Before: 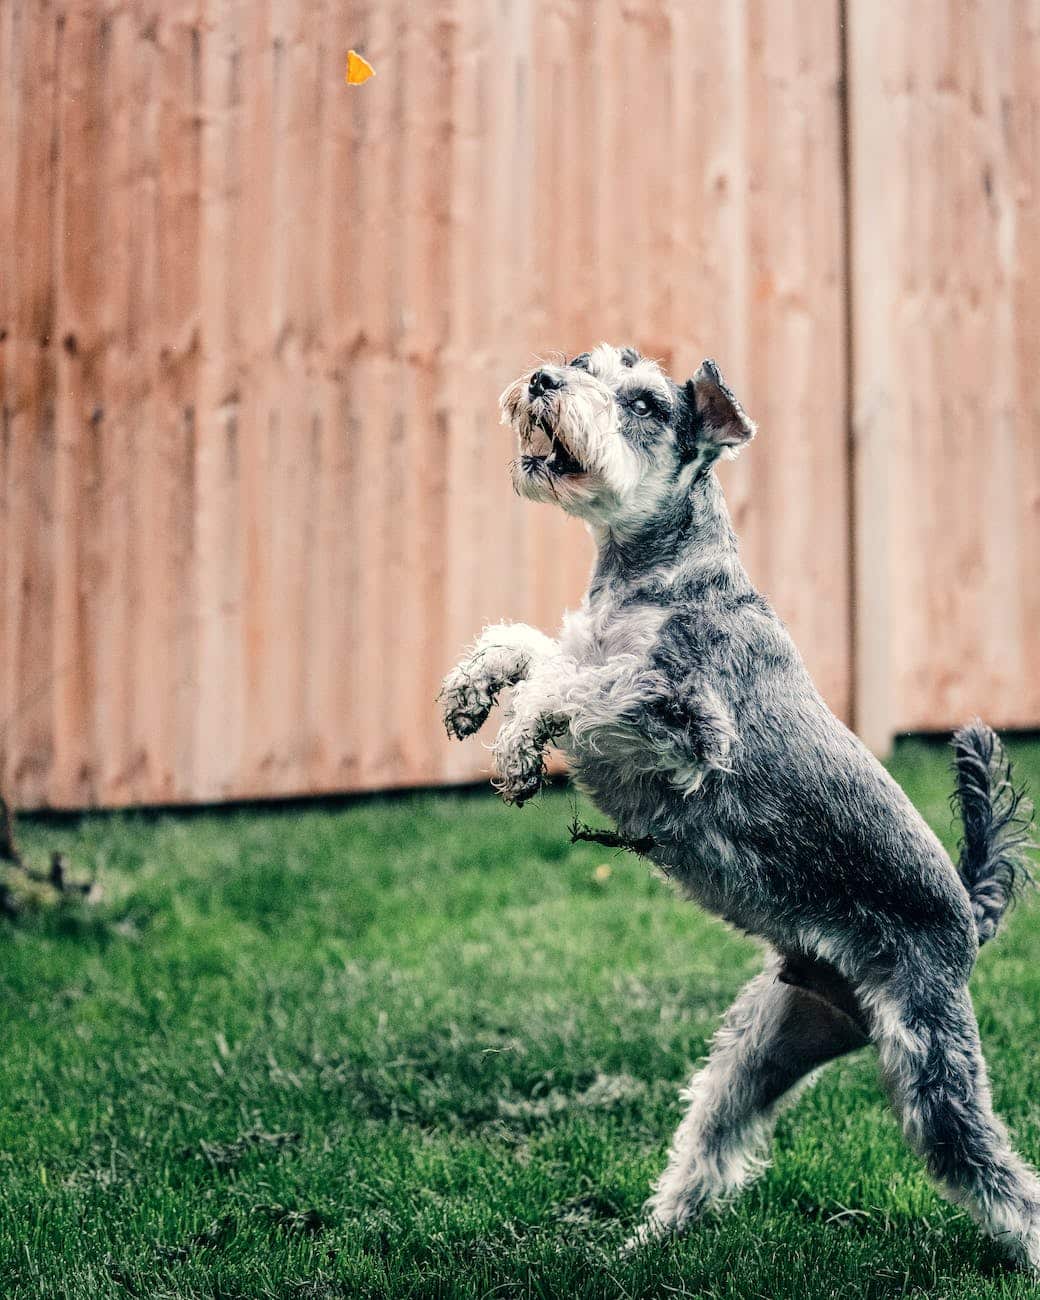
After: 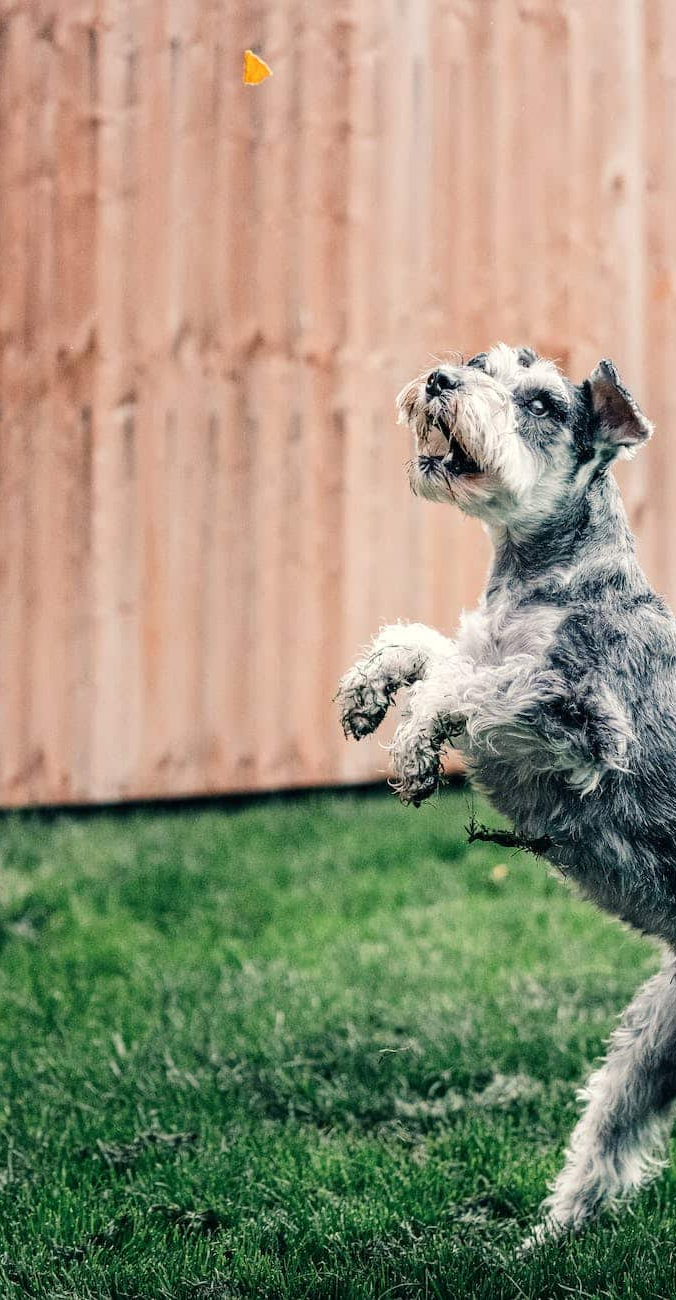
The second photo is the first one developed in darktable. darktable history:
crop and rotate: left 9.972%, right 25%
